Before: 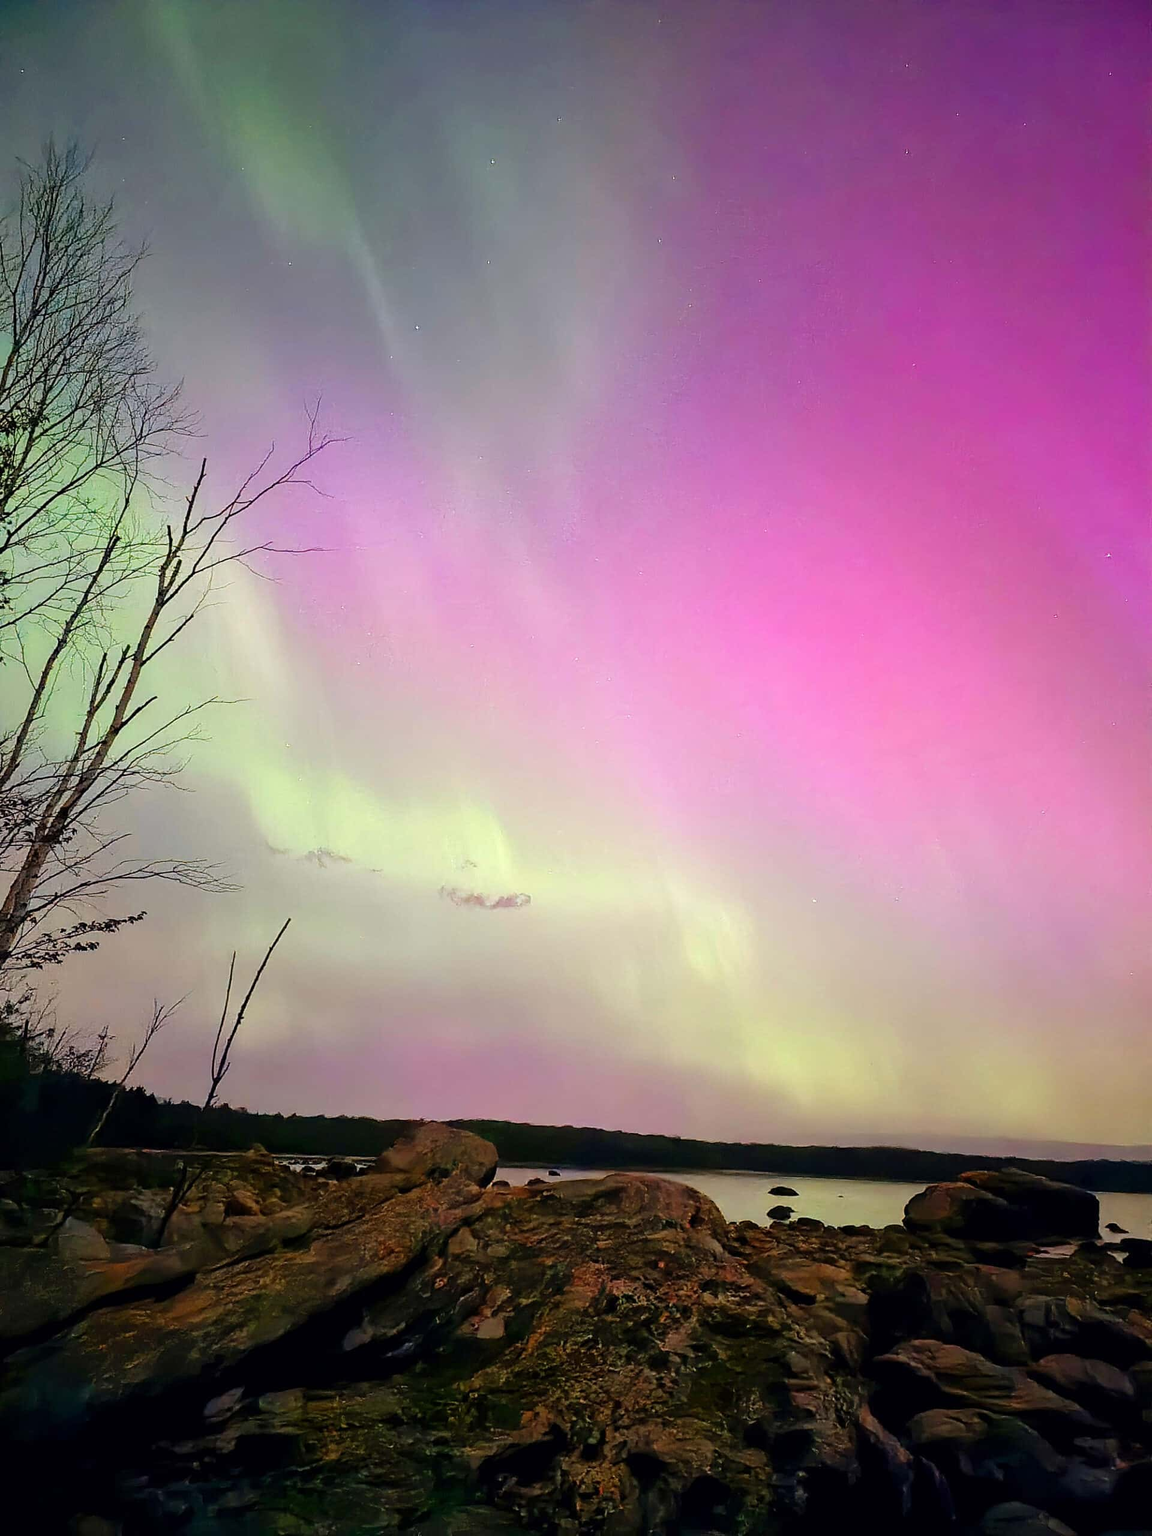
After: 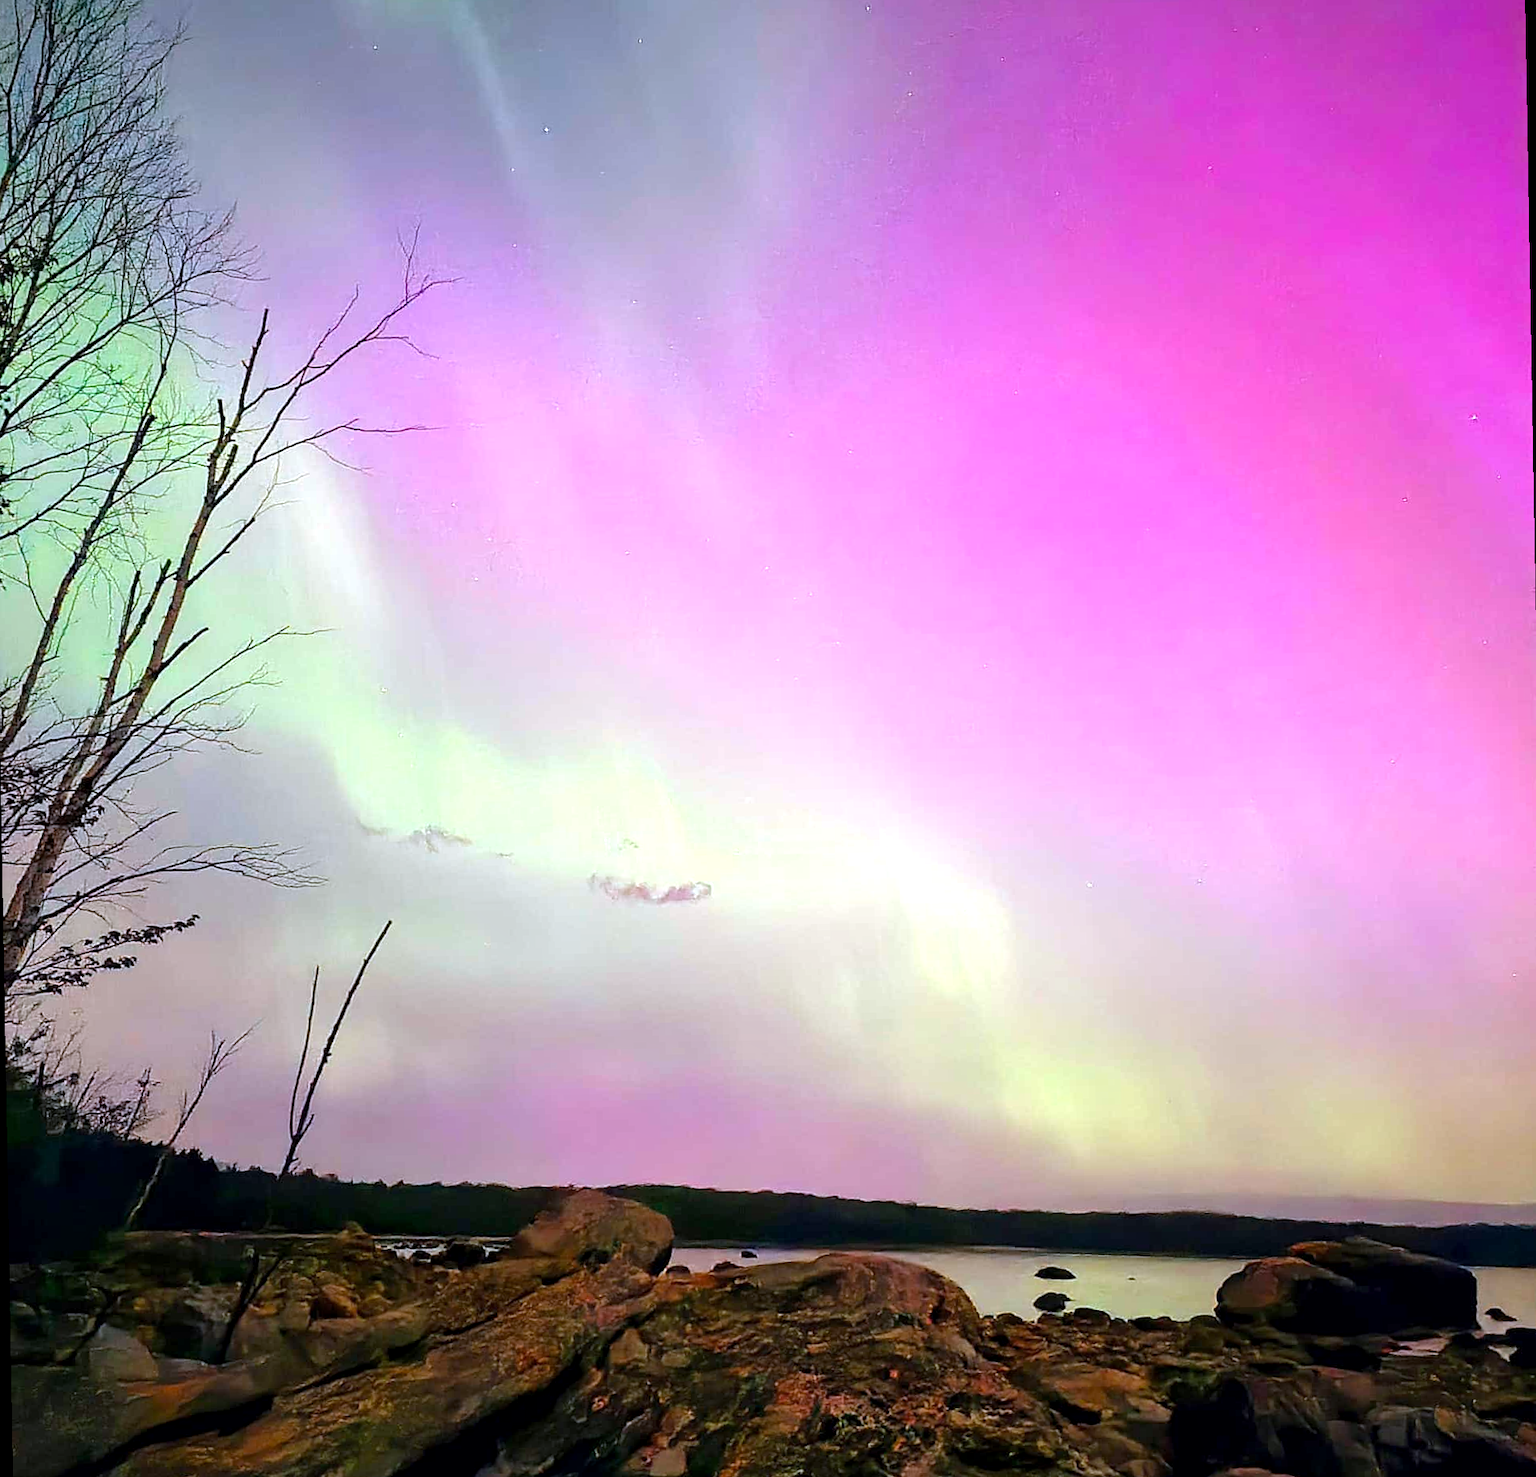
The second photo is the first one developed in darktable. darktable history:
crop: top 13.819%, bottom 11.169%
rotate and perspective: rotation -1°, crop left 0.011, crop right 0.989, crop top 0.025, crop bottom 0.975
exposure: exposure 0.4 EV, compensate highlight preservation false
white balance: red 0.967, blue 1.119, emerald 0.756
tone equalizer: on, module defaults
local contrast: highlights 100%, shadows 100%, detail 120%, midtone range 0.2
